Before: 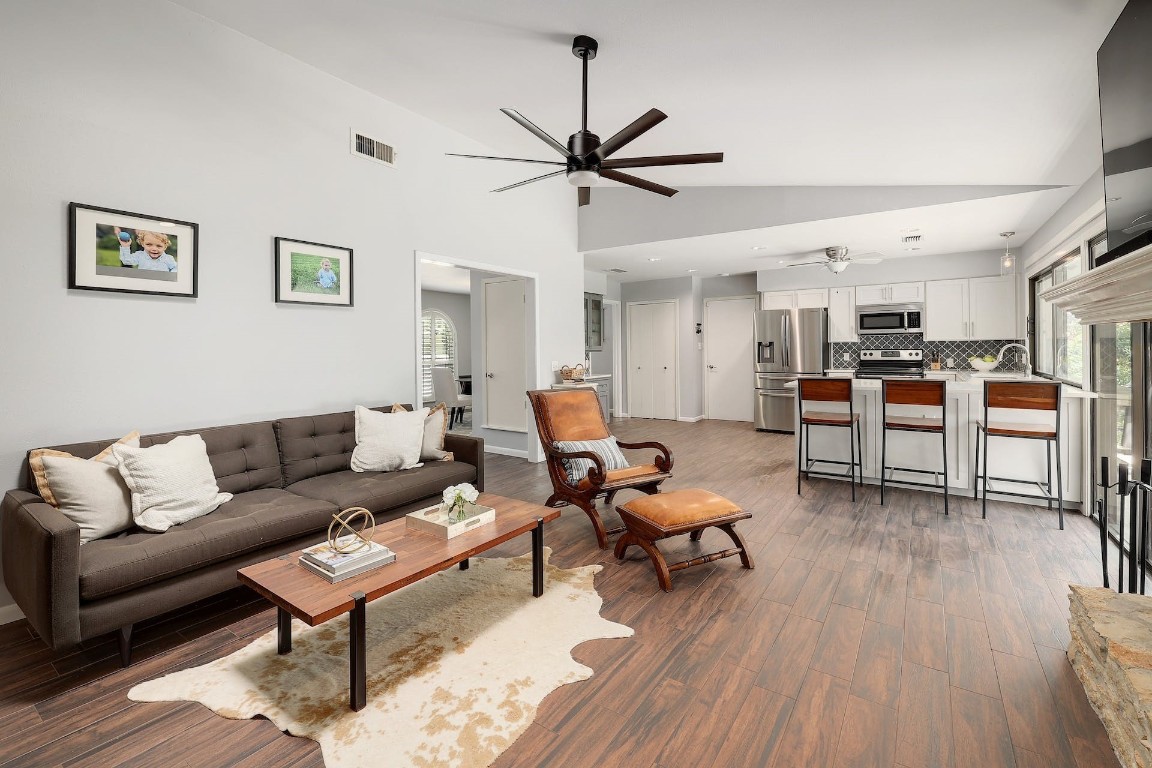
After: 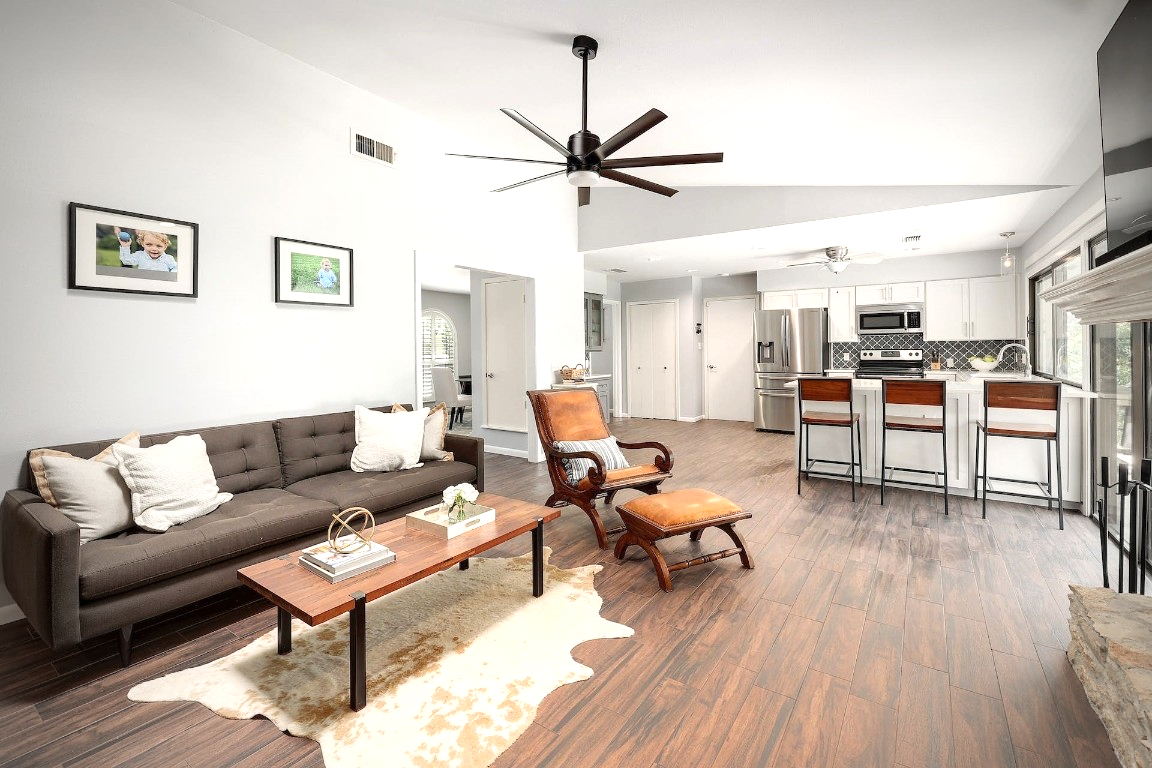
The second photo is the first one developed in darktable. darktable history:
exposure: exposure 0.576 EV, compensate highlight preservation false
vignetting: fall-off start 72.47%, fall-off radius 106.76%, width/height ratio 0.734
